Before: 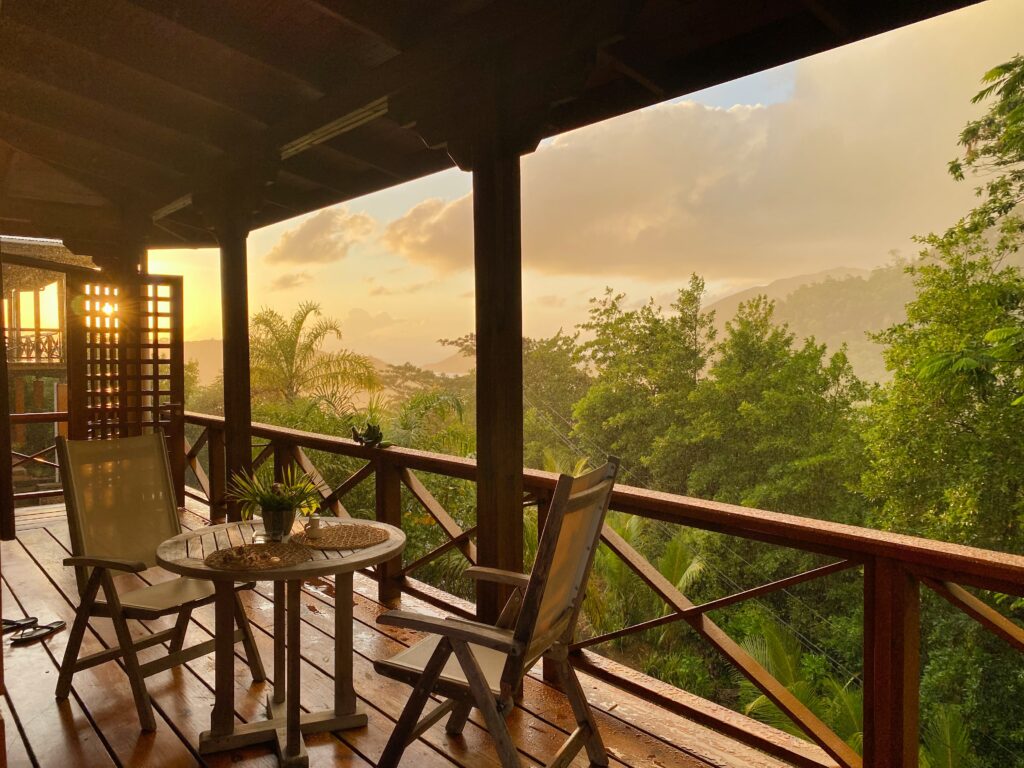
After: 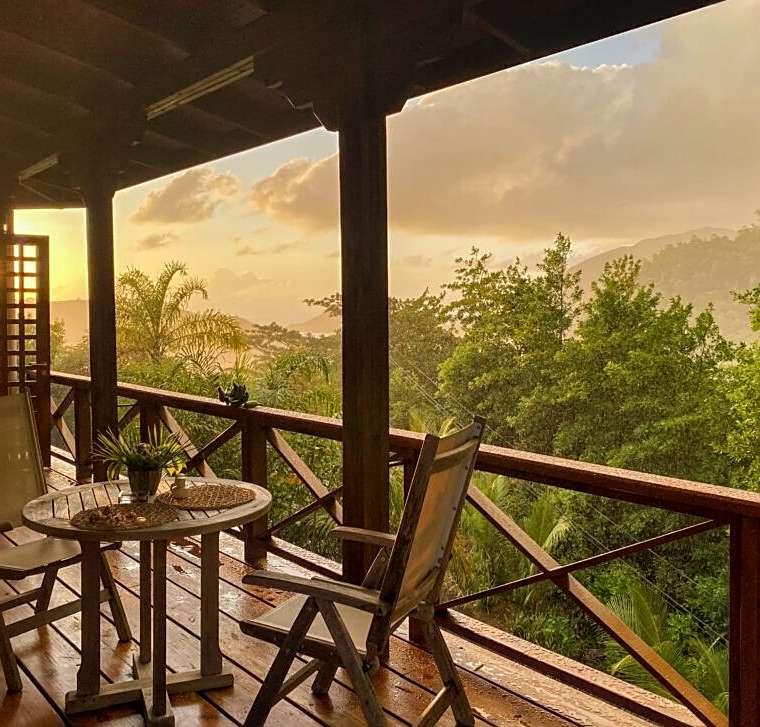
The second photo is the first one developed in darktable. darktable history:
local contrast: detail 130%
crop and rotate: left 13.15%, top 5.251%, right 12.609%
sharpen: on, module defaults
